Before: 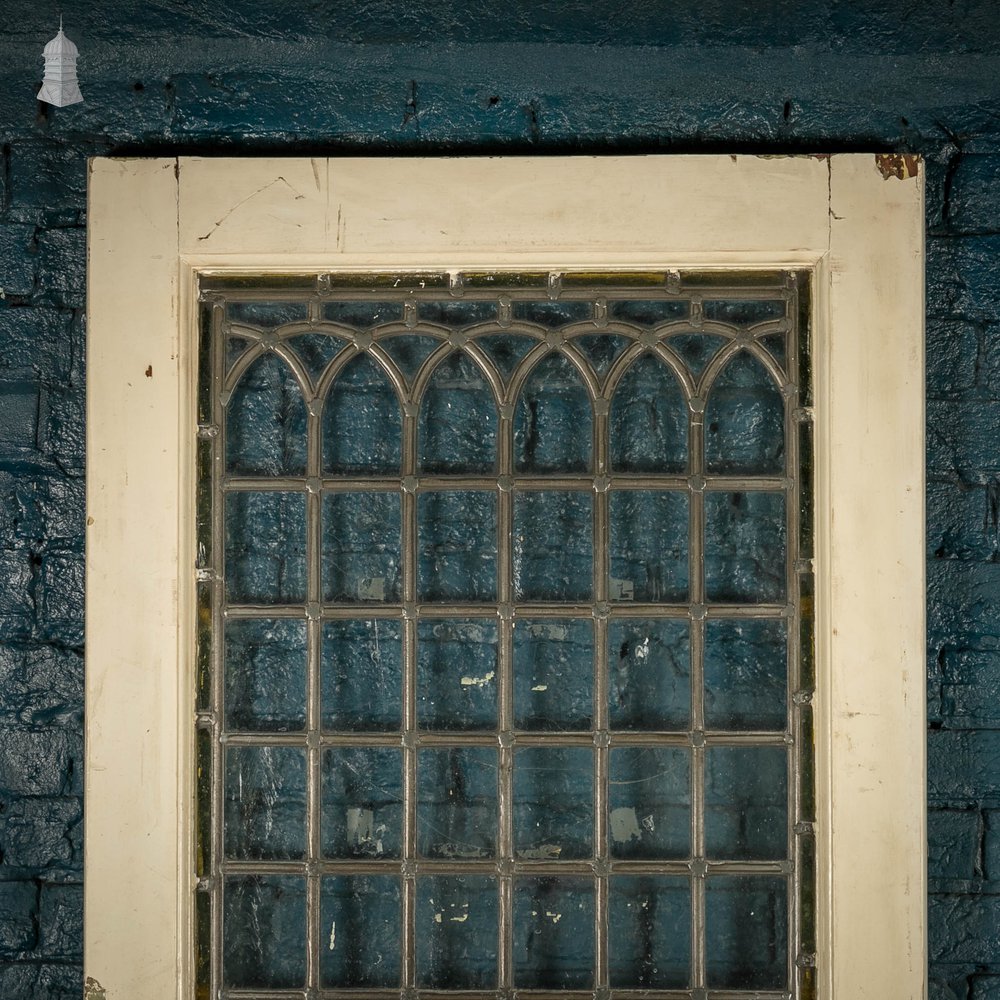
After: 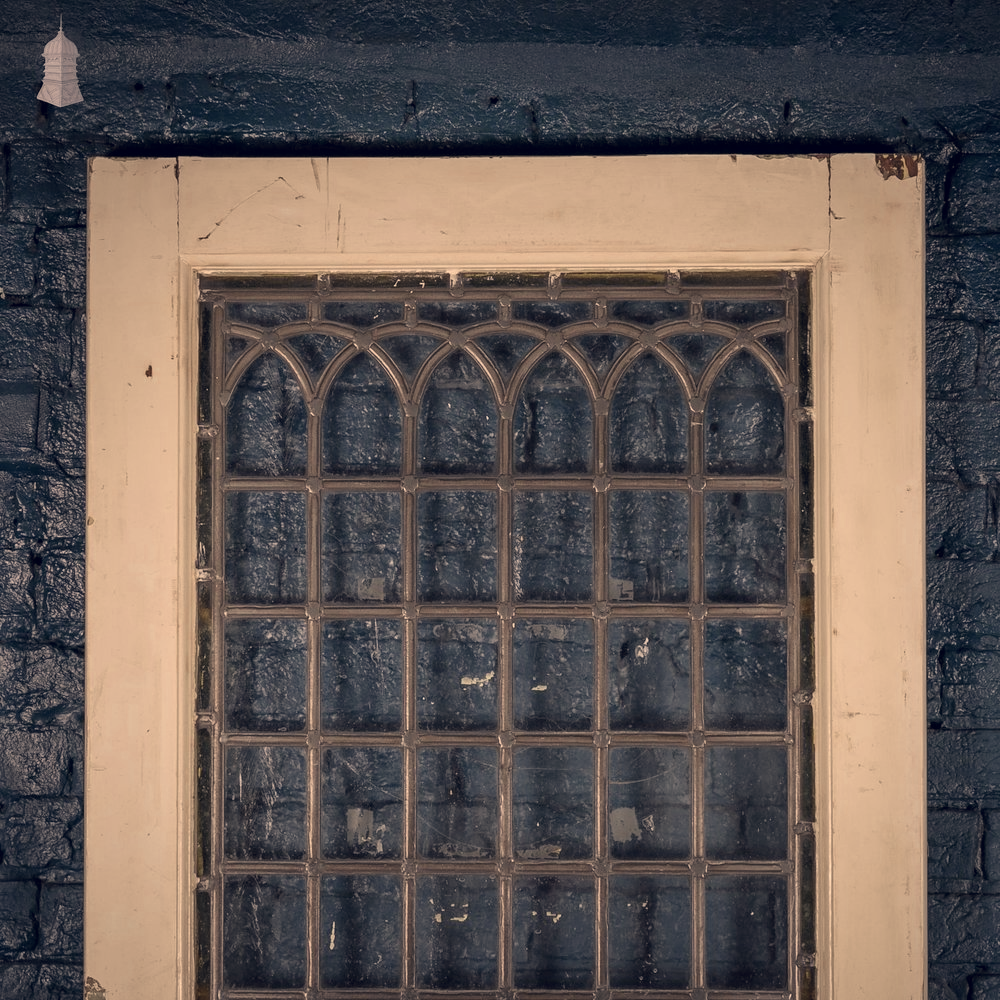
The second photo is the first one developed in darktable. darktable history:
color correction: highlights a* 19.59, highlights b* 27.49, shadows a* 3.46, shadows b* -17.28, saturation 0.73
color zones: curves: ch0 [(0, 0.5) (0.125, 0.4) (0.25, 0.5) (0.375, 0.4) (0.5, 0.4) (0.625, 0.35) (0.75, 0.35) (0.875, 0.5)]; ch1 [(0, 0.35) (0.125, 0.45) (0.25, 0.35) (0.375, 0.35) (0.5, 0.35) (0.625, 0.35) (0.75, 0.45) (0.875, 0.35)]; ch2 [(0, 0.6) (0.125, 0.5) (0.25, 0.5) (0.375, 0.6) (0.5, 0.6) (0.625, 0.5) (0.75, 0.5) (0.875, 0.5)]
white balance: emerald 1
